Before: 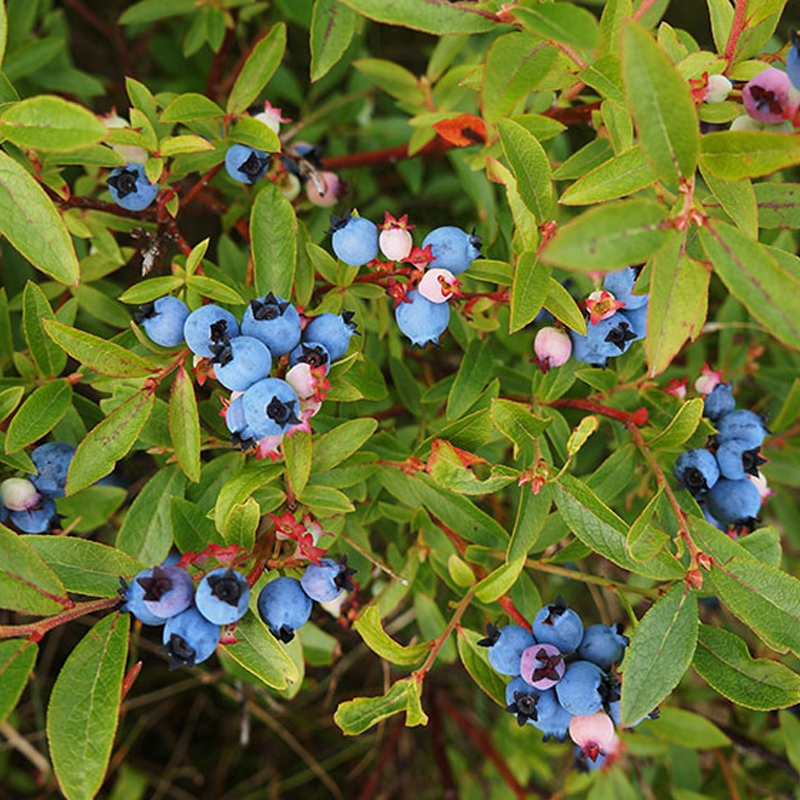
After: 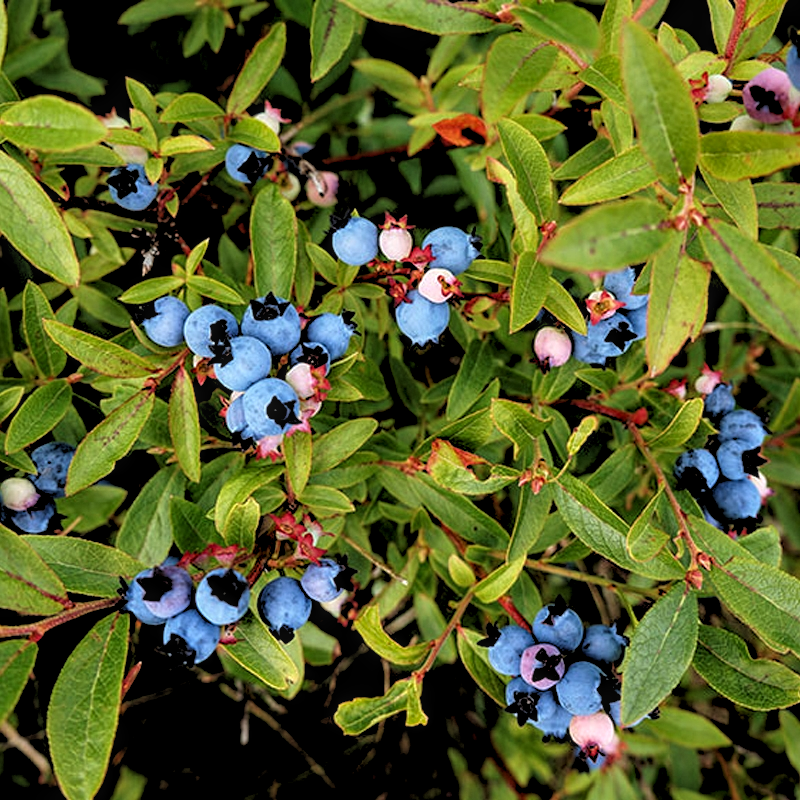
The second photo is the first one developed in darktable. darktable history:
rgb levels: levels [[0.034, 0.472, 0.904], [0, 0.5, 1], [0, 0.5, 1]]
local contrast: on, module defaults
contrast equalizer: octaves 7, y [[0.524 ×6], [0.512 ×6], [0.379 ×6], [0 ×6], [0 ×6]]
